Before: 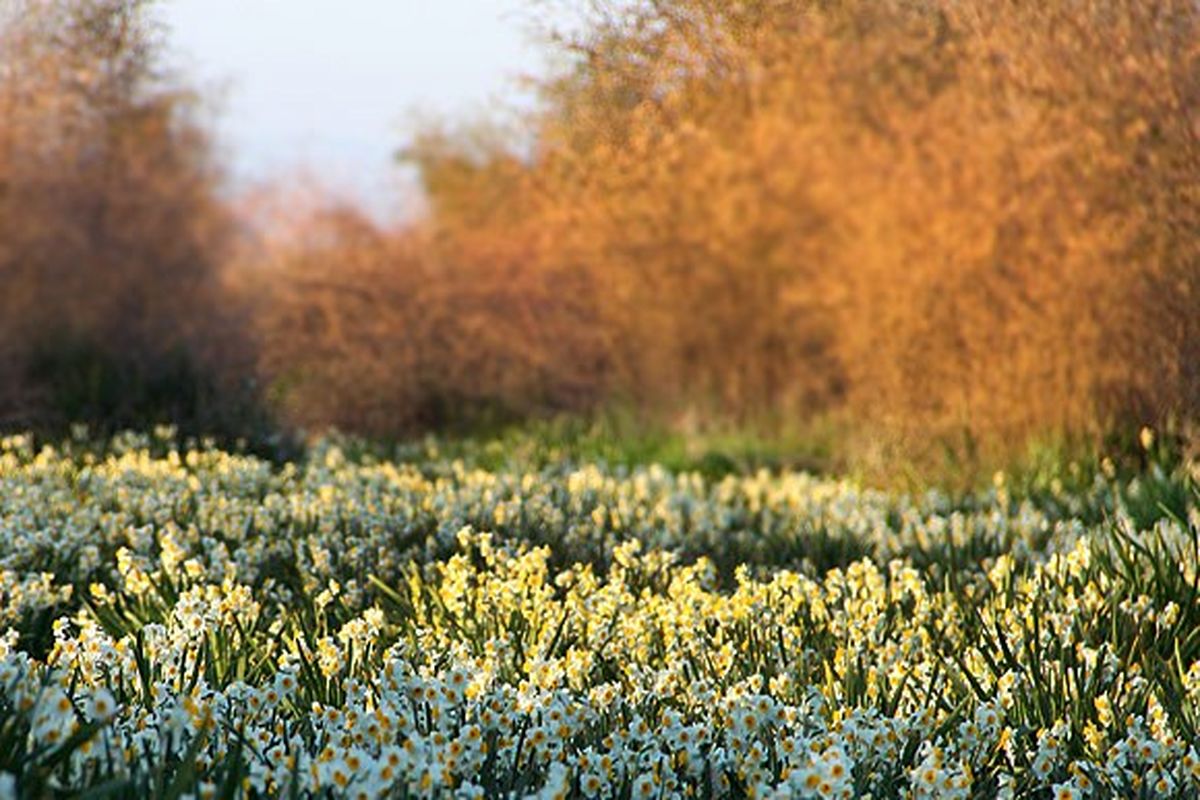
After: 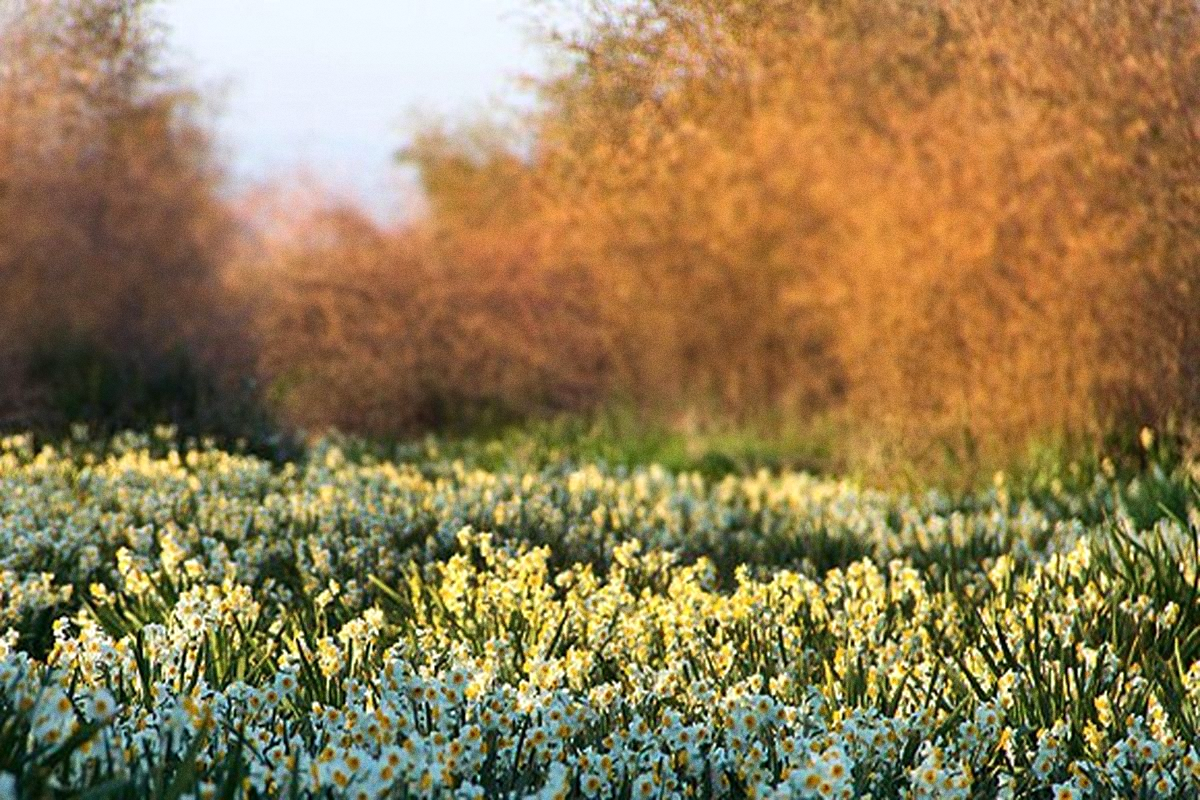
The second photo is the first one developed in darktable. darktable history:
velvia: strength 15%
grain: coarseness 0.09 ISO
levels: levels [0, 0.492, 0.984]
